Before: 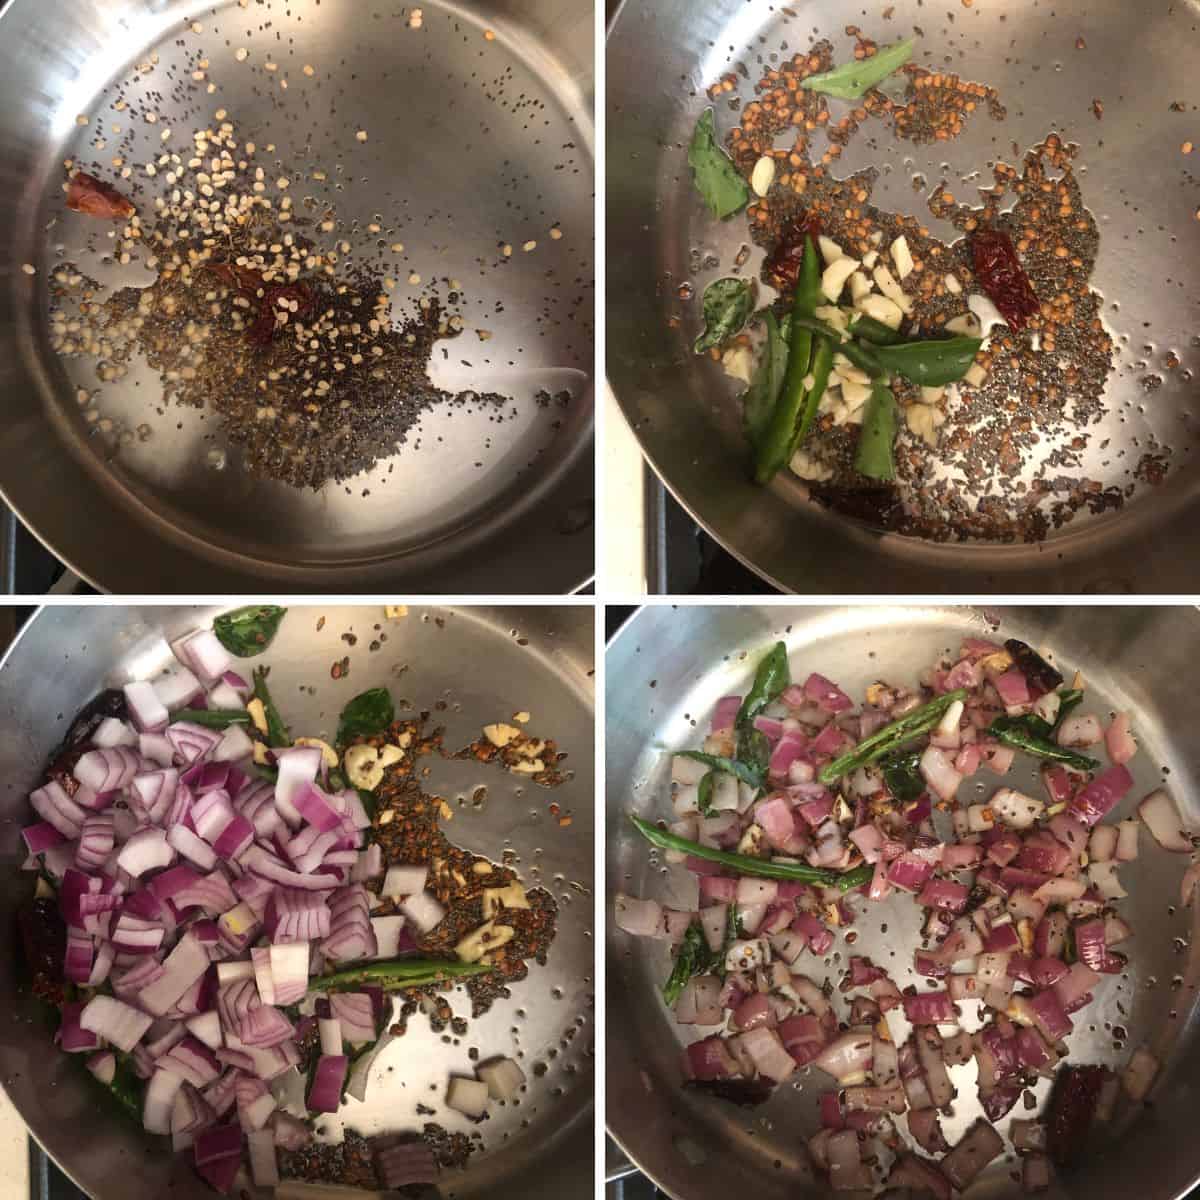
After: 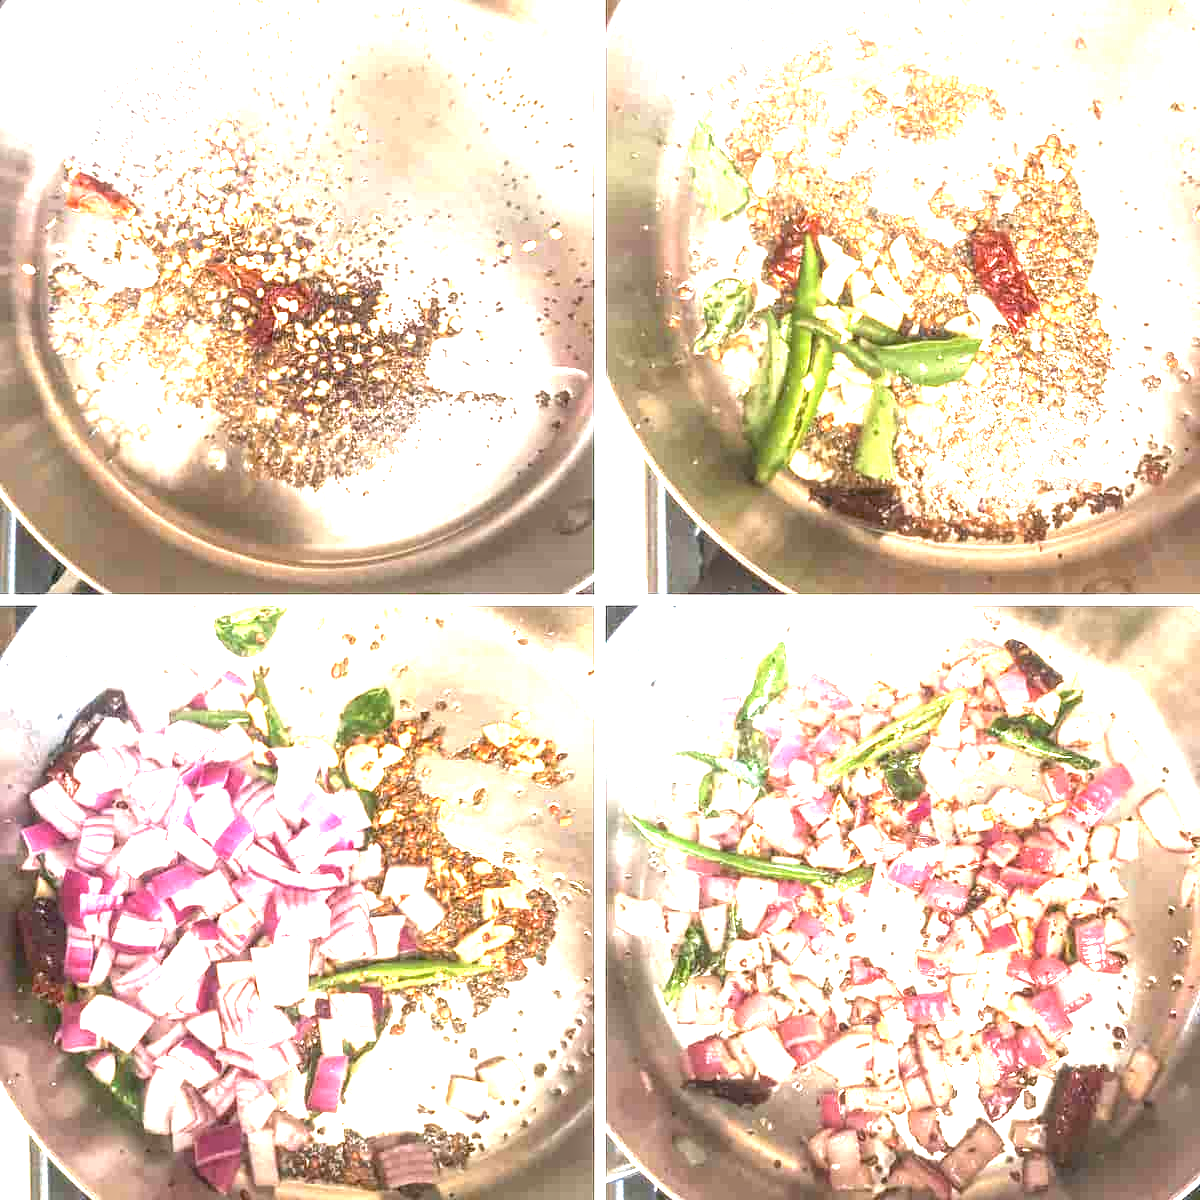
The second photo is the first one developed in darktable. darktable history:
local contrast: detail 130%
exposure: exposure 2.997 EV, compensate highlight preservation false
